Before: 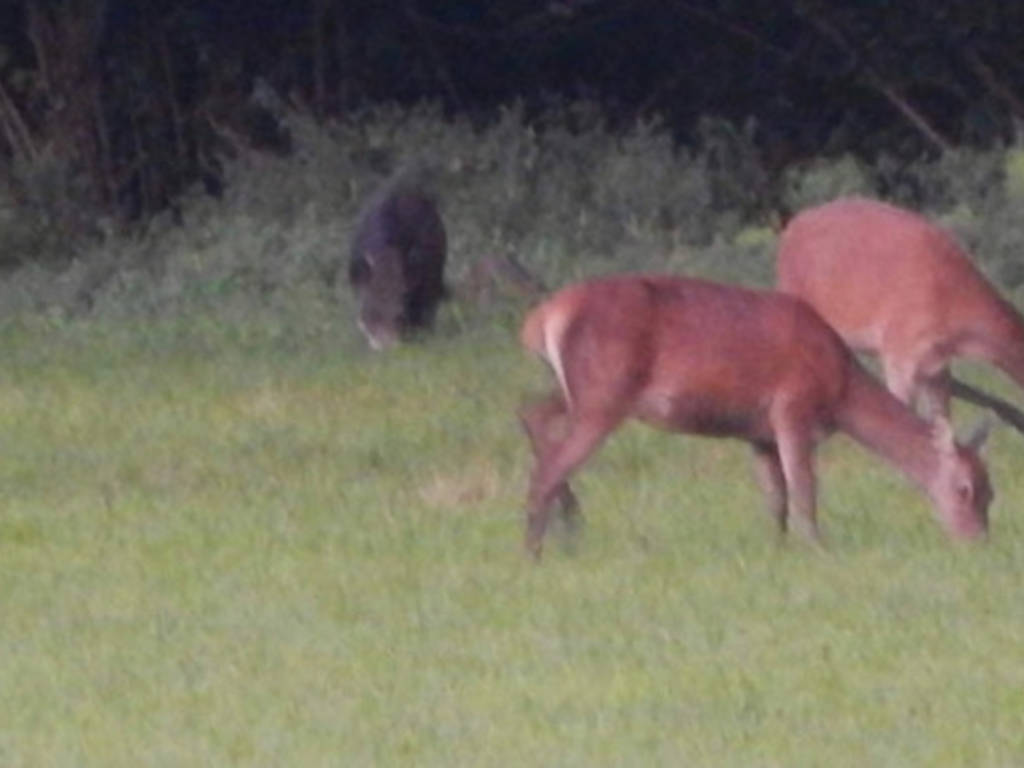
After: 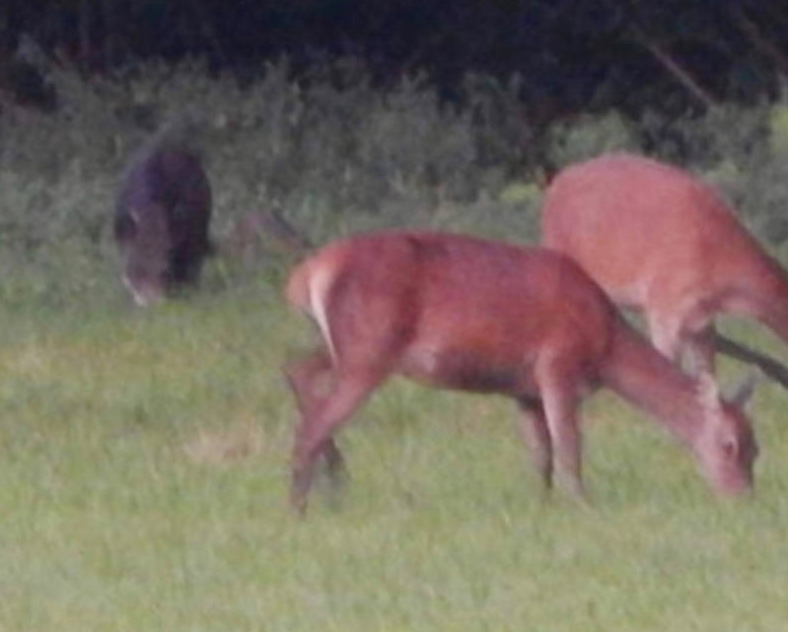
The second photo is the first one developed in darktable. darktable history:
crop: left 23.04%, top 5.831%, bottom 11.811%
color balance rgb: perceptual saturation grading › global saturation 0.082%, perceptual saturation grading › highlights -15.591%, perceptual saturation grading › shadows 25.307%
exposure: compensate highlight preservation false
